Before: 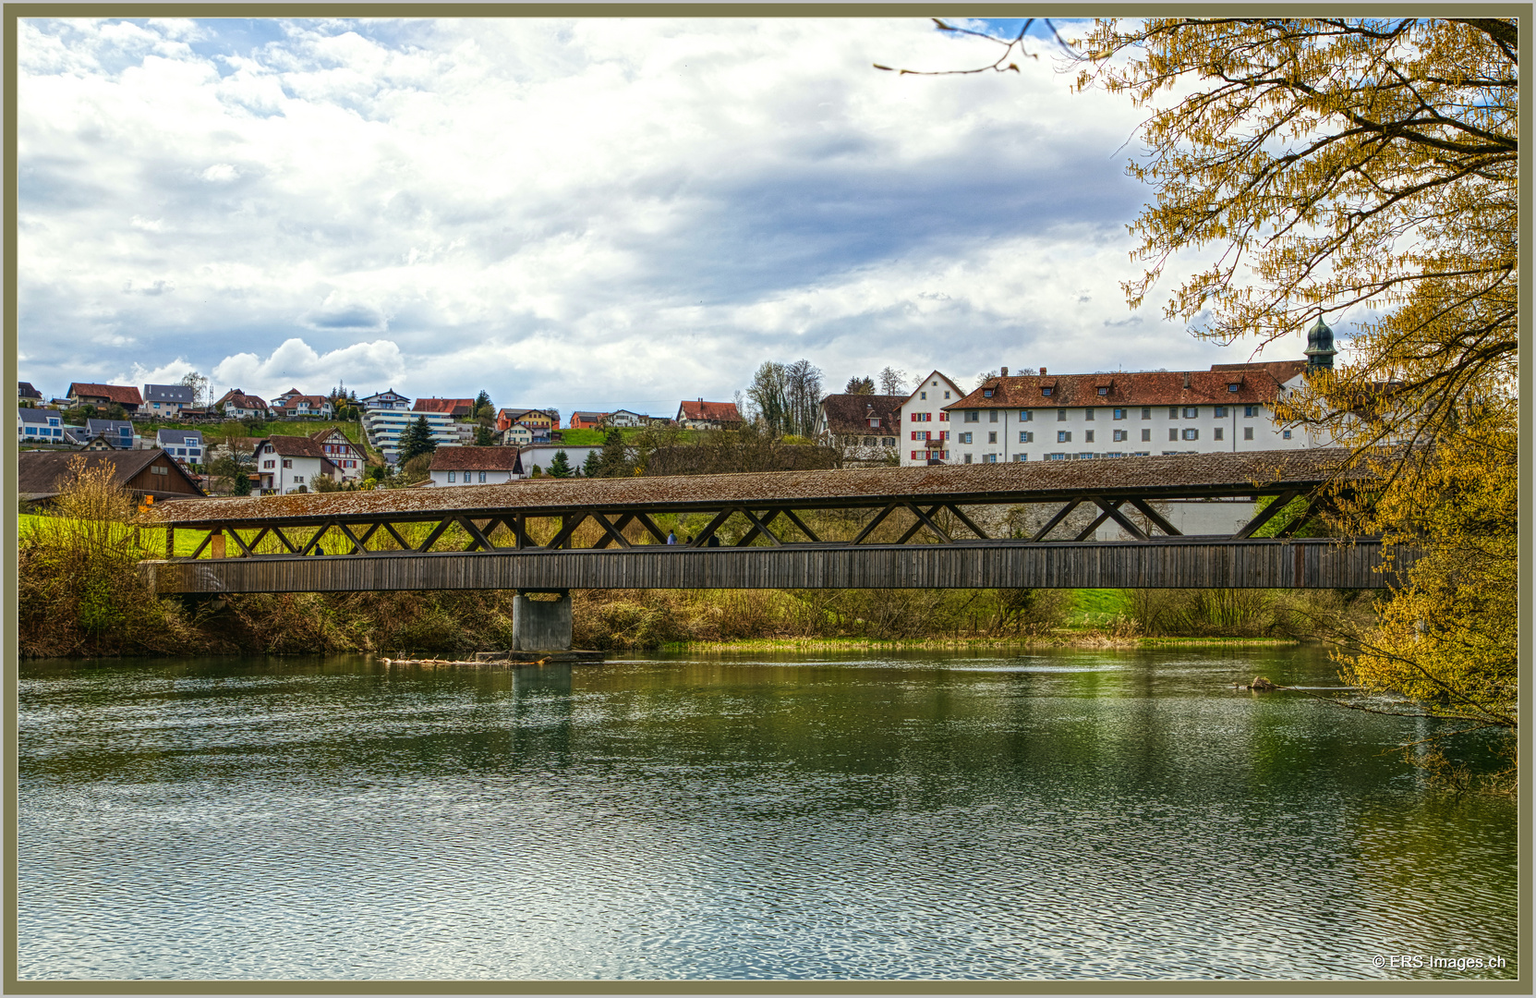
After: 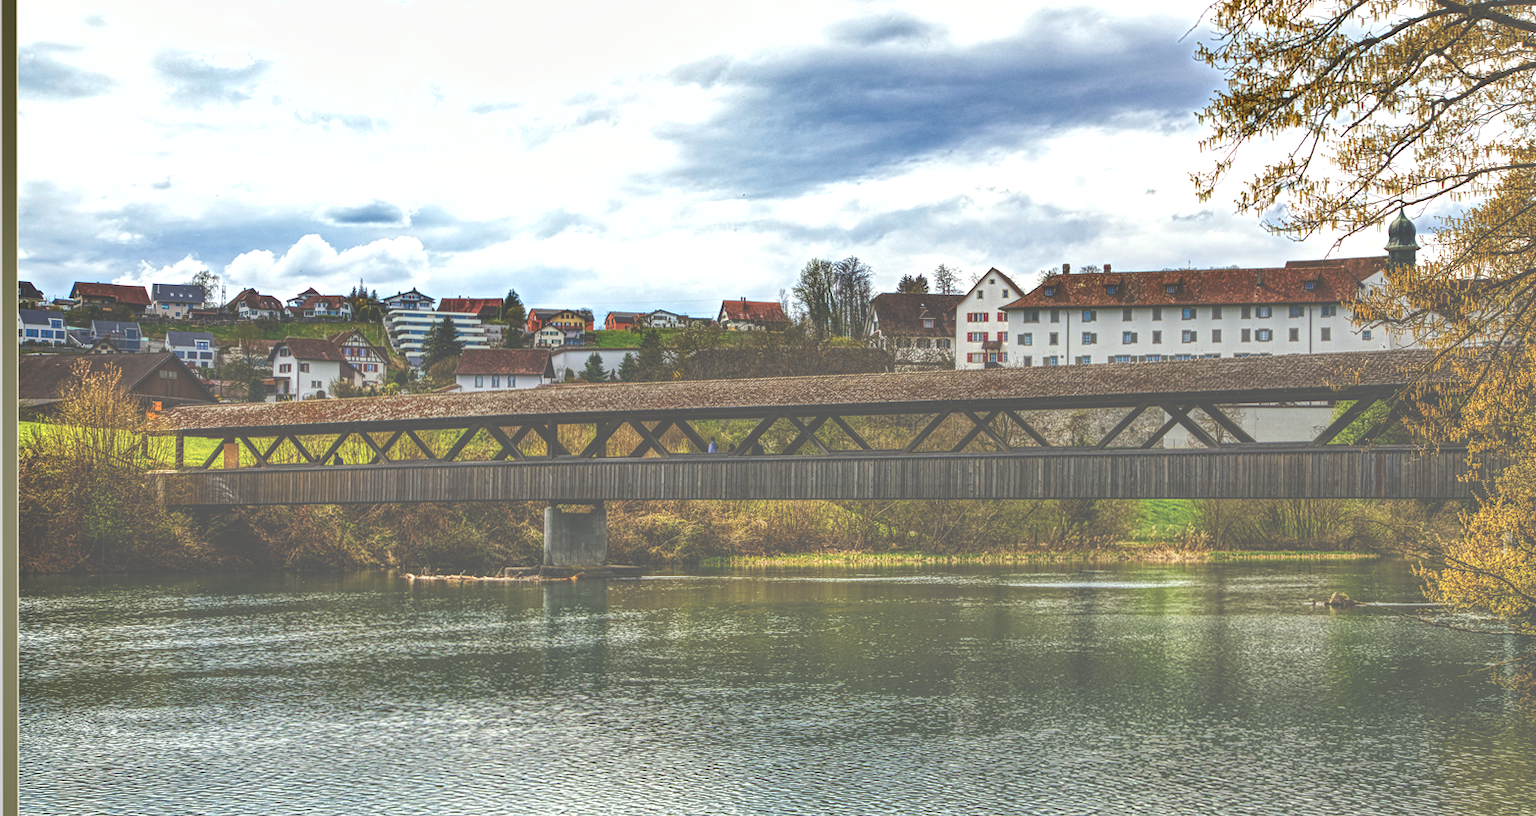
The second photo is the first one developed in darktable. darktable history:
crop and rotate: angle 0.078°, top 11.796%, right 5.651%, bottom 10.964%
tone equalizer: -8 EV -0.419 EV, -7 EV -0.418 EV, -6 EV -0.358 EV, -5 EV -0.214 EV, -3 EV 0.25 EV, -2 EV 0.357 EV, -1 EV 0.377 EV, +0 EV 0.417 EV, mask exposure compensation -0.51 EV
exposure: black level correction -0.087, compensate highlight preservation false
shadows and highlights: shadows 43.54, white point adjustment -1.31, soften with gaussian
